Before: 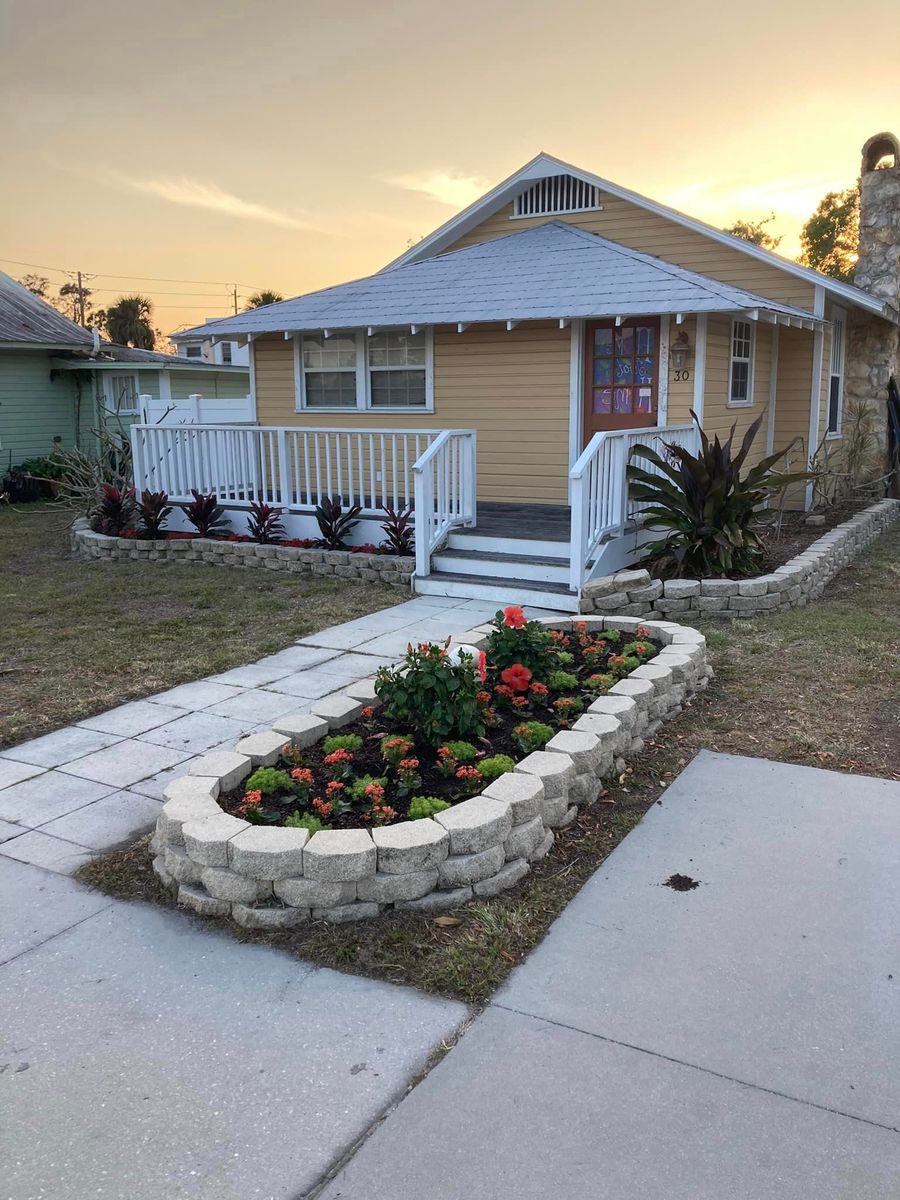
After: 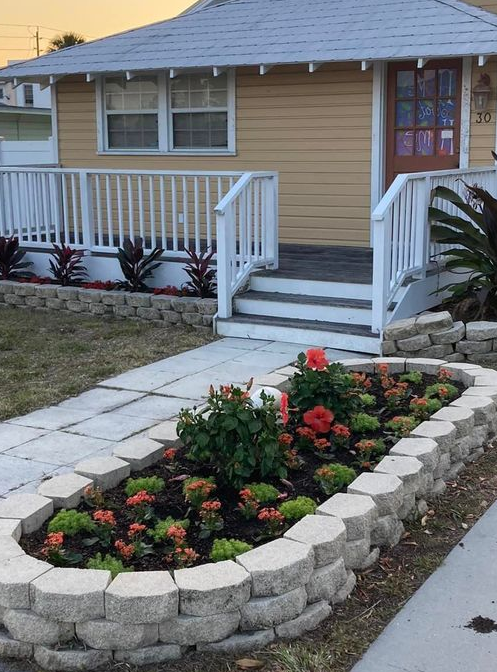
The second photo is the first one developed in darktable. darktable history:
crop and rotate: left 22.066%, top 21.56%, right 22.631%, bottom 22.366%
